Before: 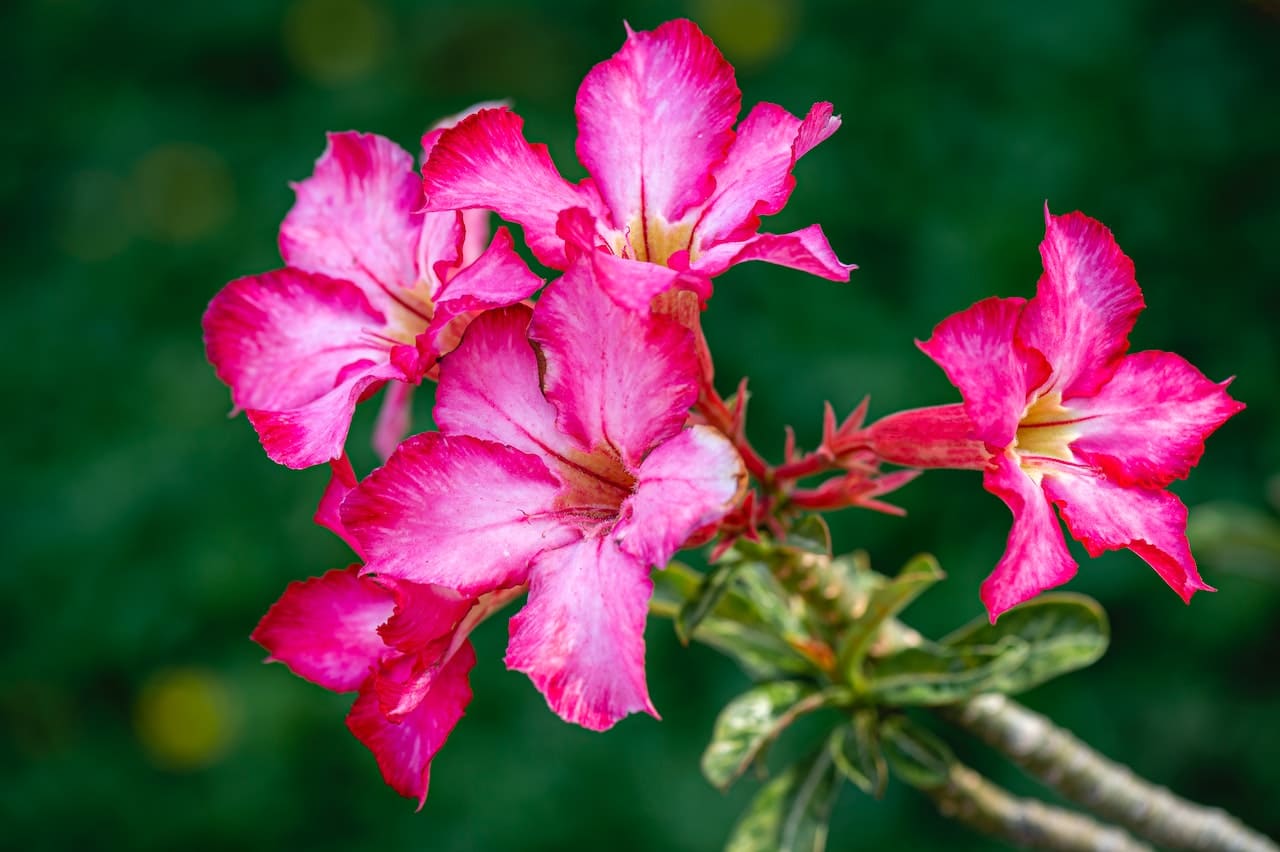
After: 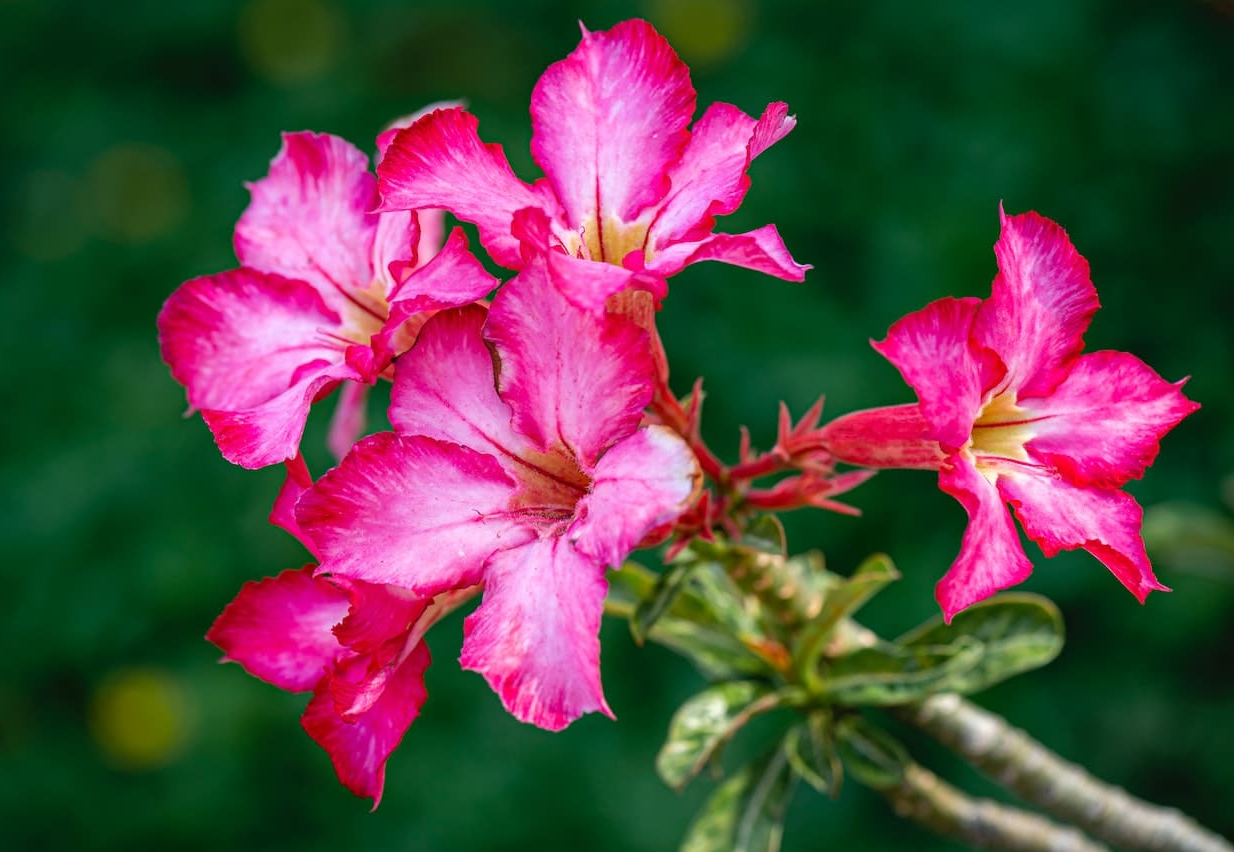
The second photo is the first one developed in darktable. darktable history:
crop and rotate: left 3.524%
